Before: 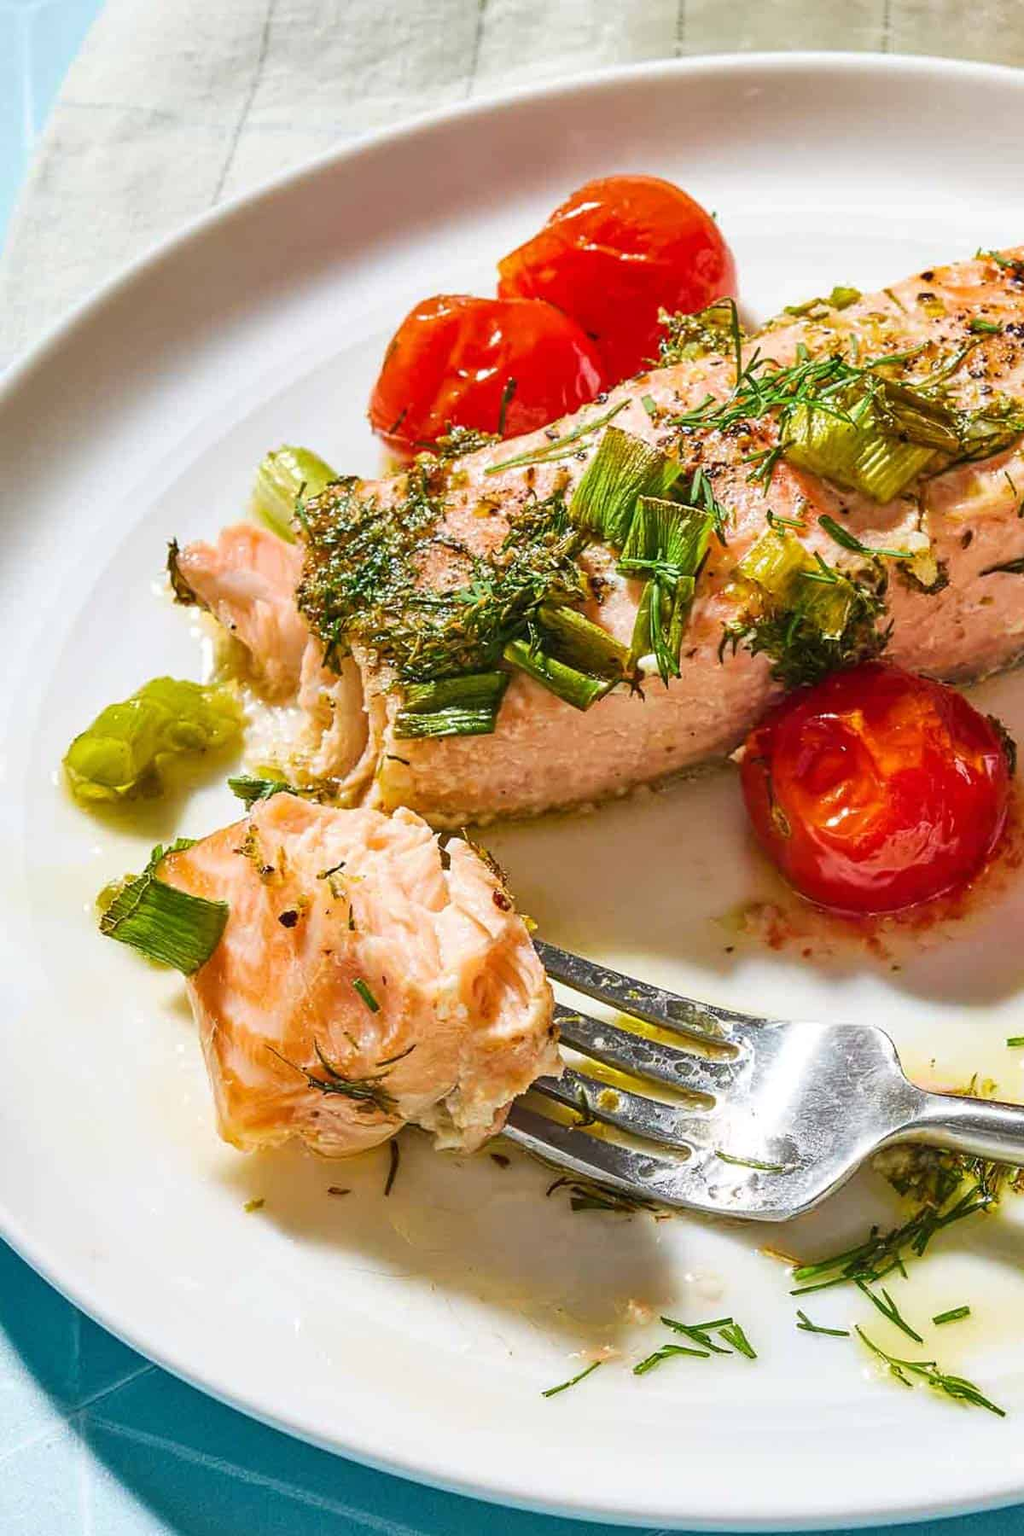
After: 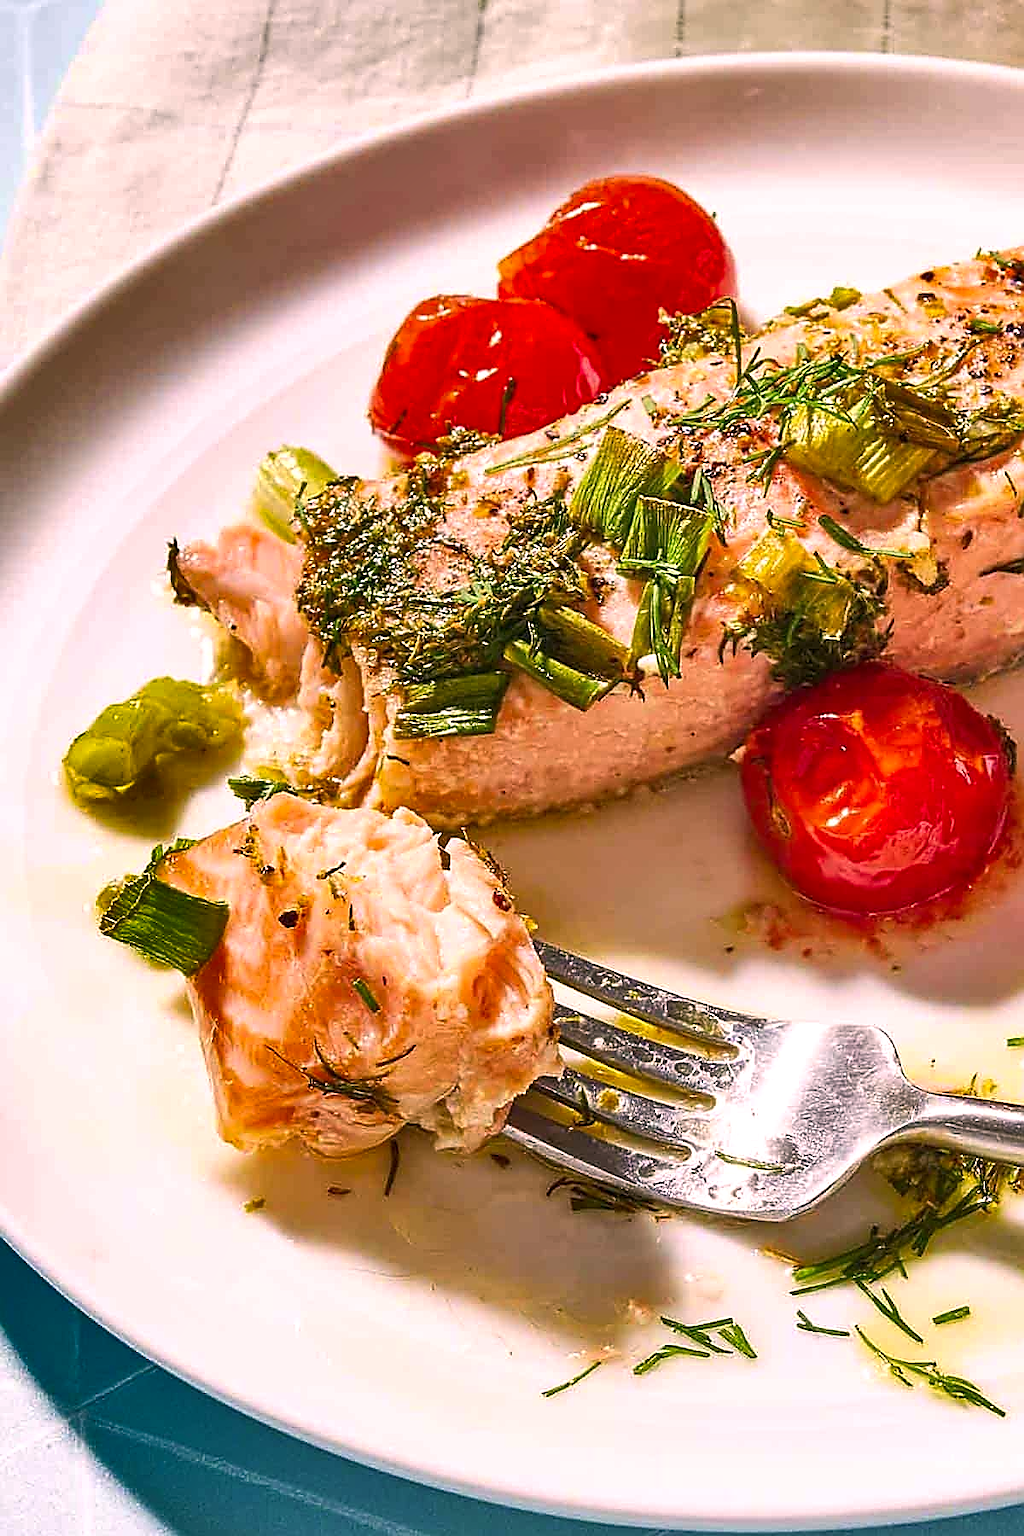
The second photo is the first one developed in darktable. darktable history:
exposure: exposure 0.201 EV, compensate exposure bias true, compensate highlight preservation false
shadows and highlights: radius 263.14, soften with gaussian
sharpen: radius 1.372, amount 1.261, threshold 0.621
color correction: highlights a* 14.71, highlights b* 4.79
